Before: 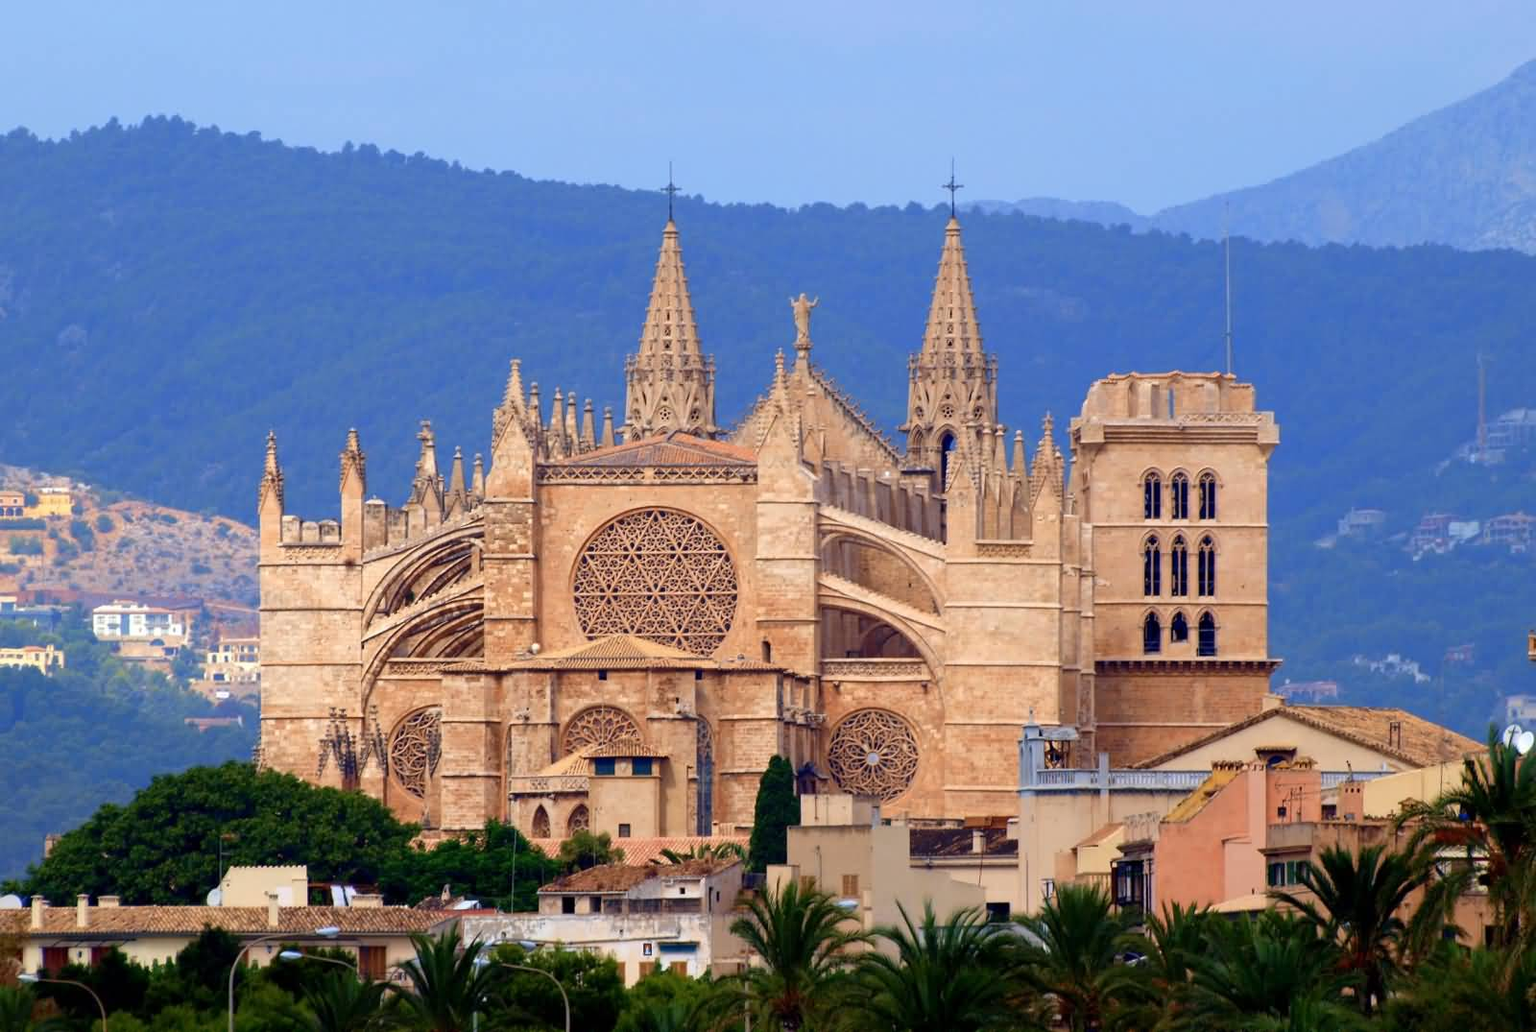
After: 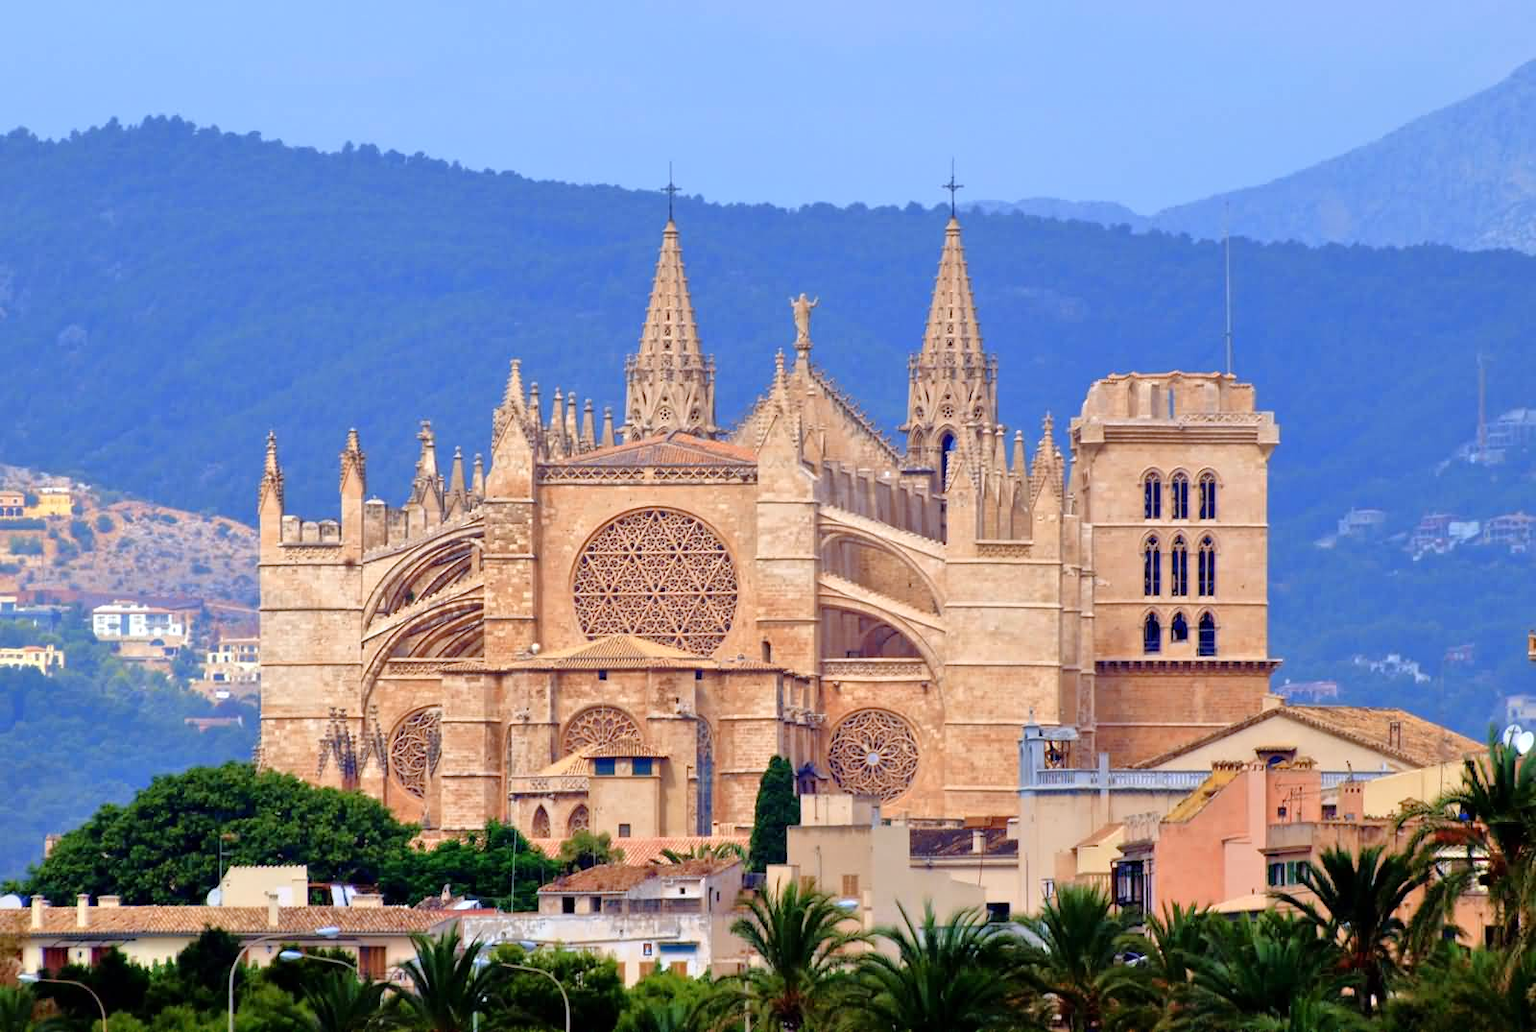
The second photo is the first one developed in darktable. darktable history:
tone equalizer: -7 EV 0.15 EV, -6 EV 0.6 EV, -5 EV 1.15 EV, -4 EV 1.33 EV, -3 EV 1.15 EV, -2 EV 0.6 EV, -1 EV 0.15 EV, mask exposure compensation -0.5 EV
white balance: red 0.976, blue 1.04
